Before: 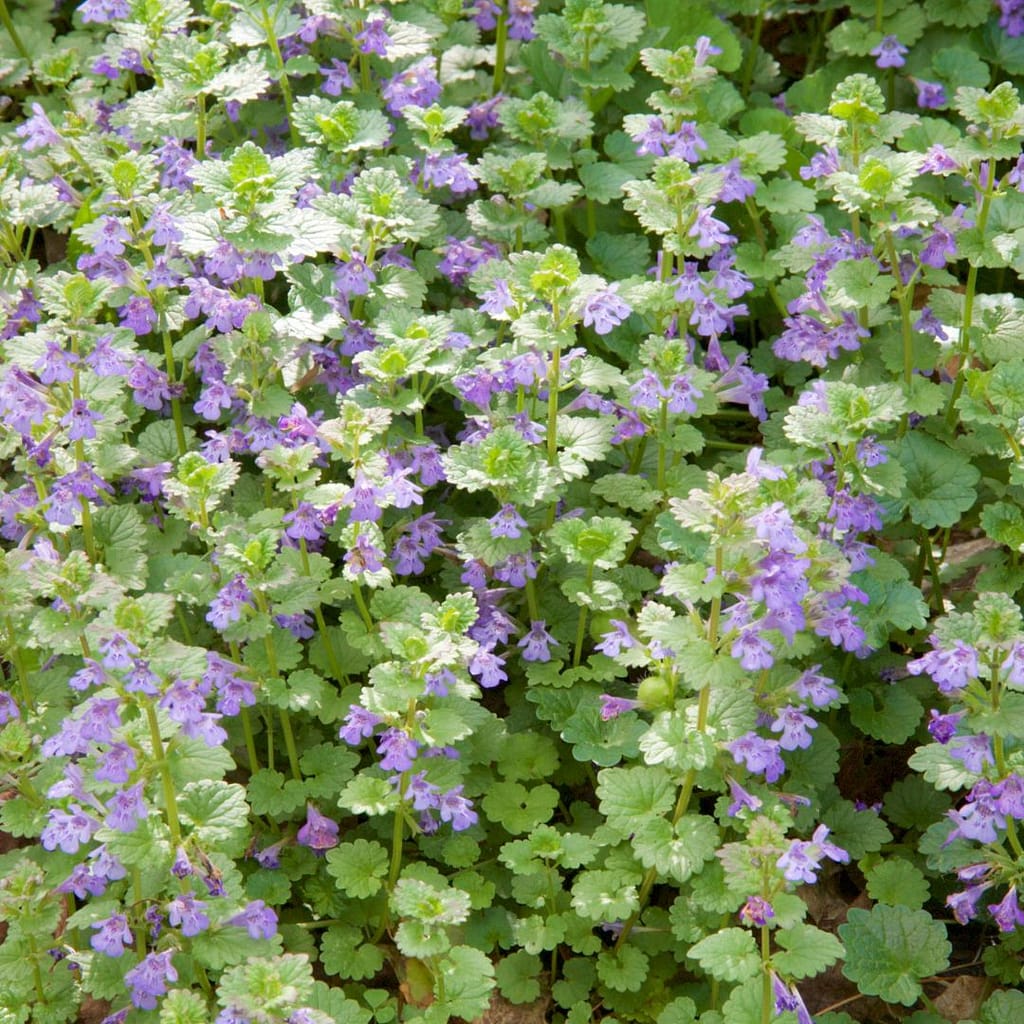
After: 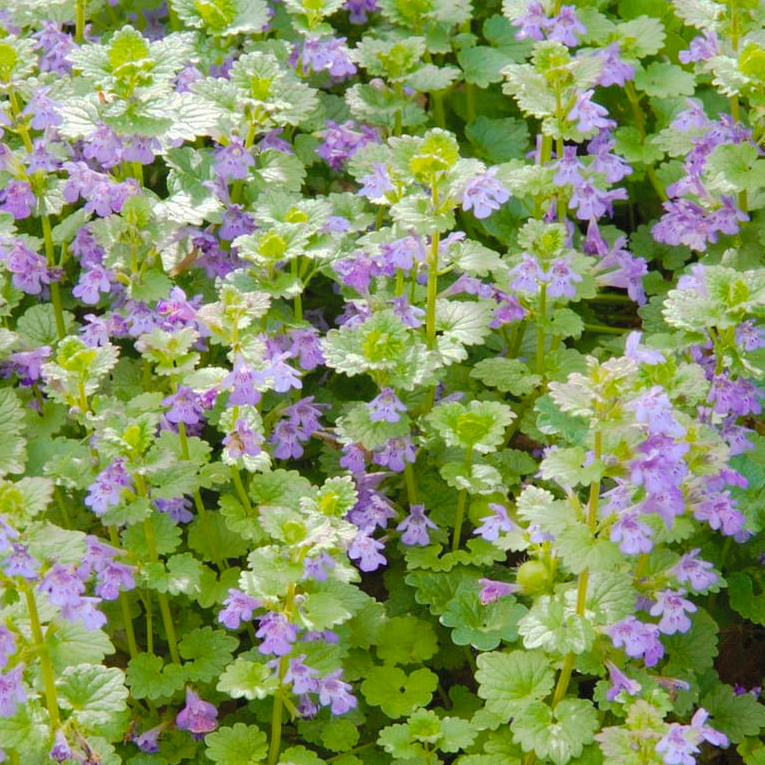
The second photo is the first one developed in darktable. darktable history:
crop and rotate: left 11.831%, top 11.346%, right 13.429%, bottom 13.899%
tone curve: curves: ch0 [(0, 0) (0.003, 0.048) (0.011, 0.055) (0.025, 0.065) (0.044, 0.089) (0.069, 0.111) (0.1, 0.132) (0.136, 0.163) (0.177, 0.21) (0.224, 0.259) (0.277, 0.323) (0.335, 0.385) (0.399, 0.442) (0.468, 0.508) (0.543, 0.578) (0.623, 0.648) (0.709, 0.716) (0.801, 0.781) (0.898, 0.845) (1, 1)], preserve colors none
color balance rgb: perceptual saturation grading › global saturation 20%, global vibrance 20%
